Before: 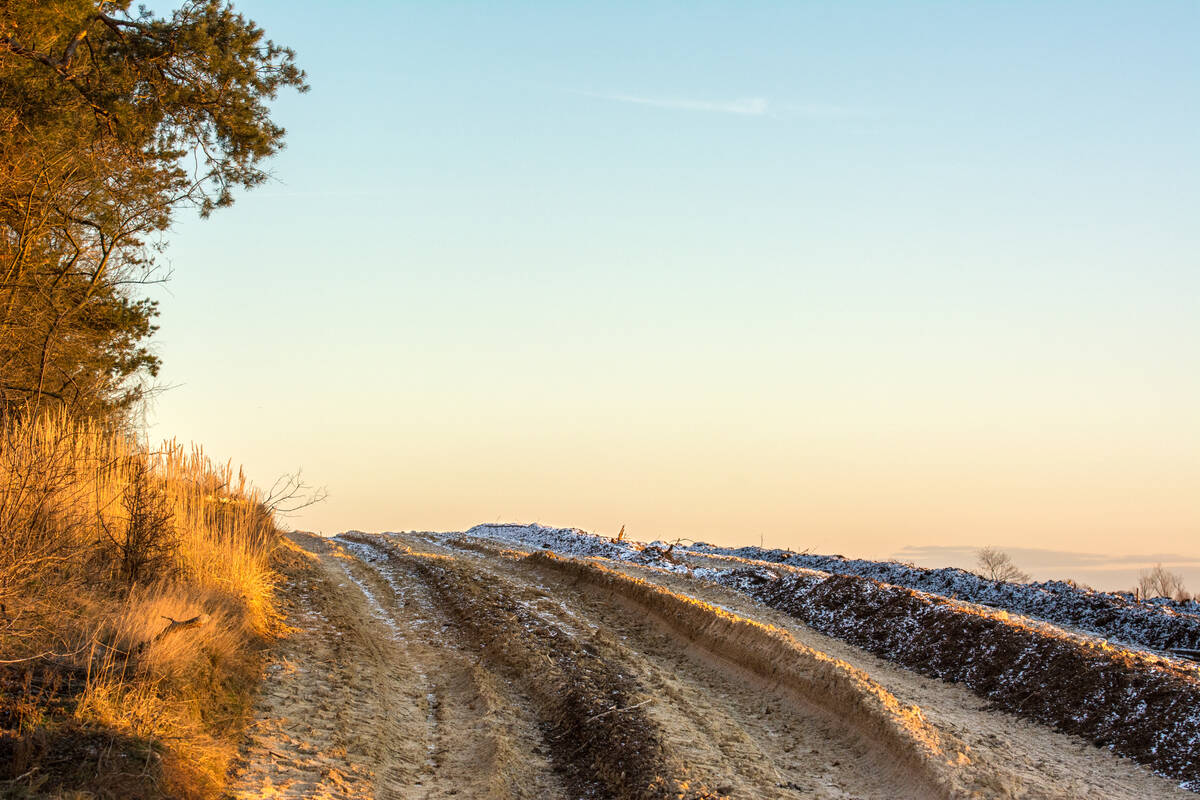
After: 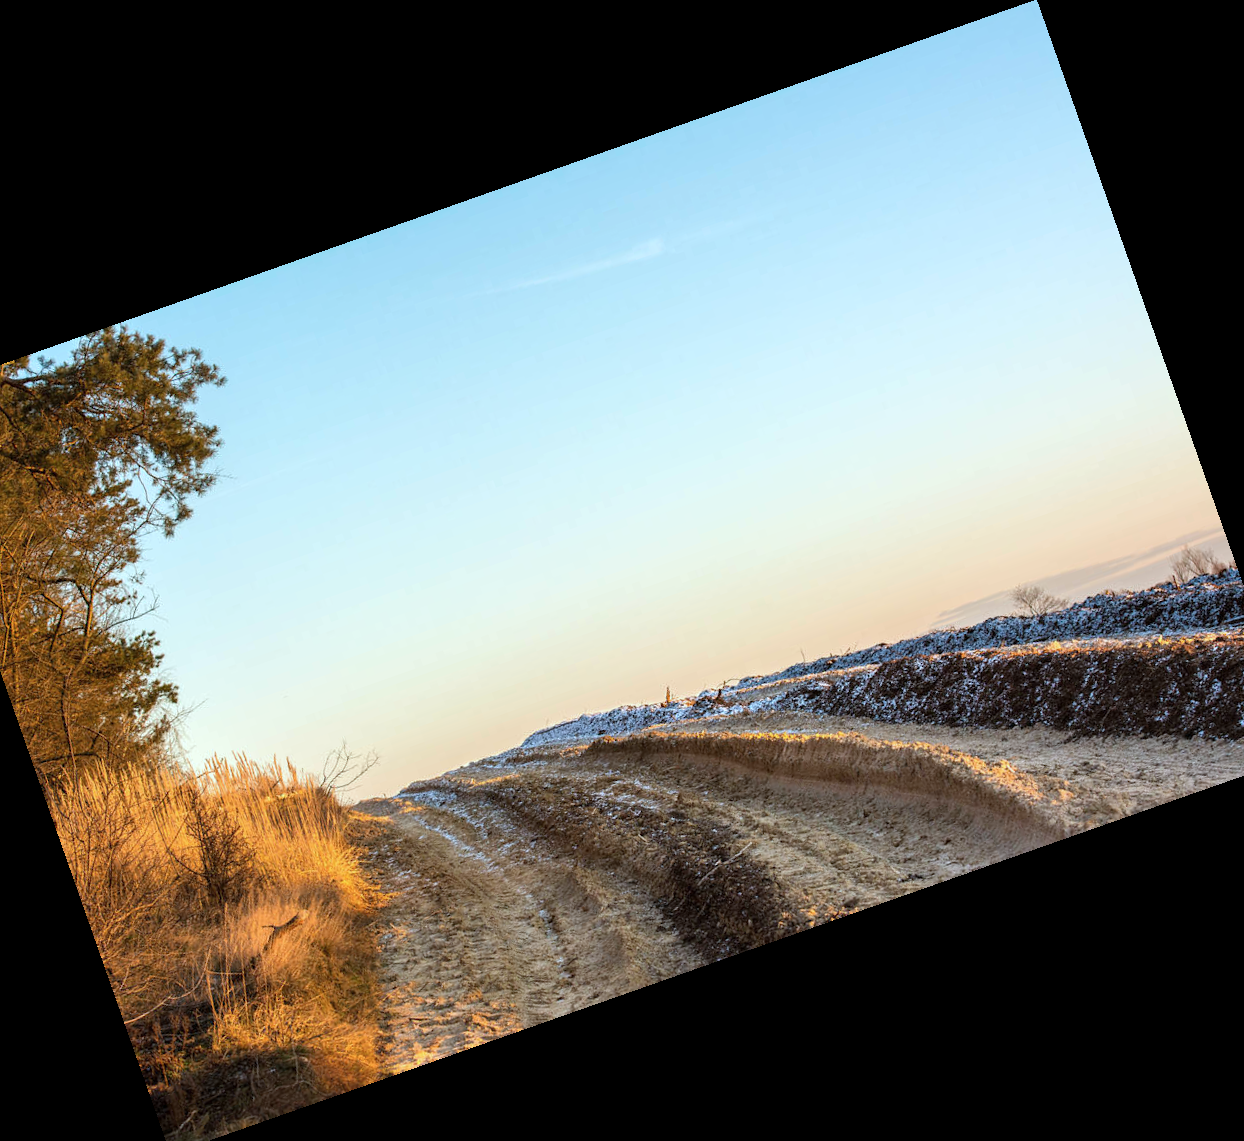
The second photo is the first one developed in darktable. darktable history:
color correction: highlights a* -4.18, highlights b* -10.81
crop and rotate: angle 19.43°, left 6.812%, right 4.125%, bottom 1.087%
